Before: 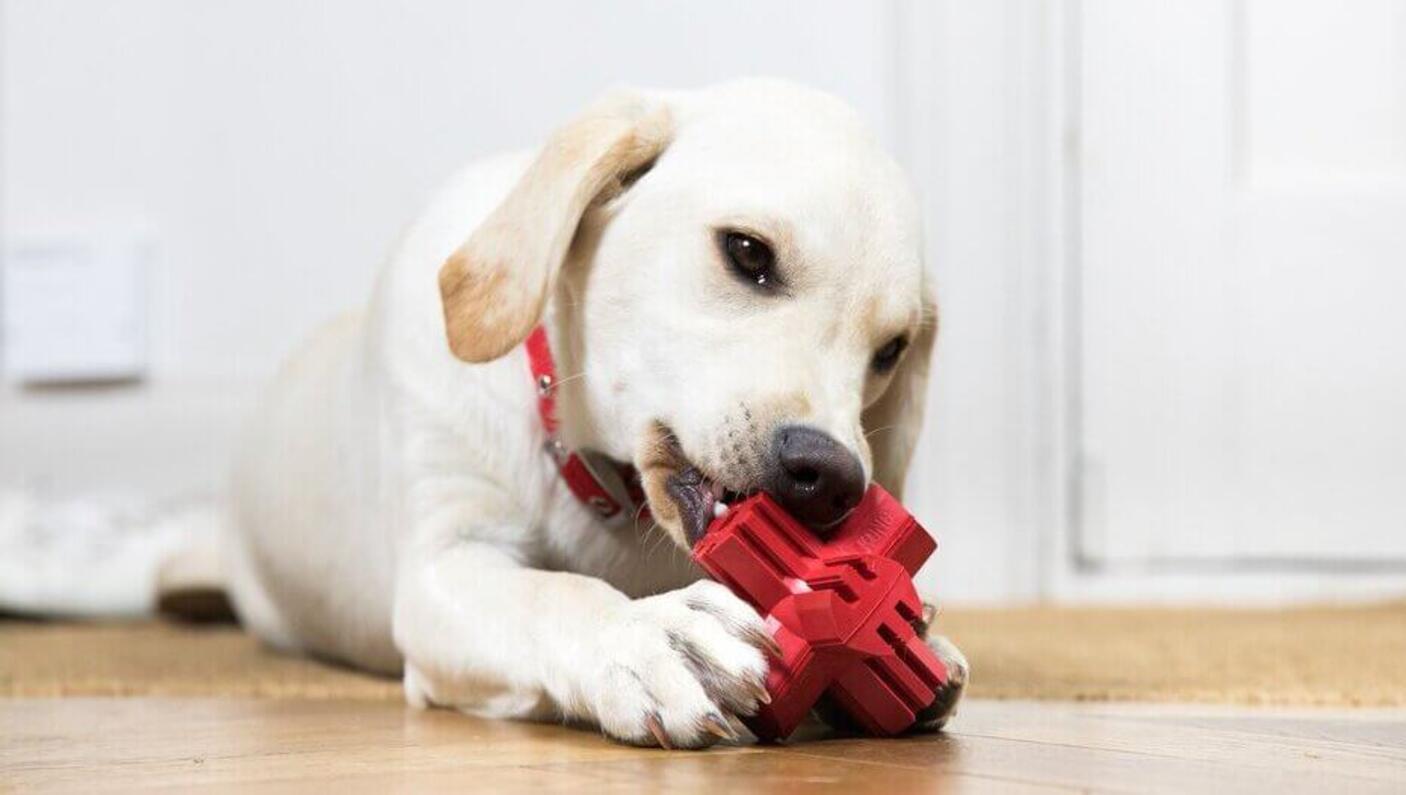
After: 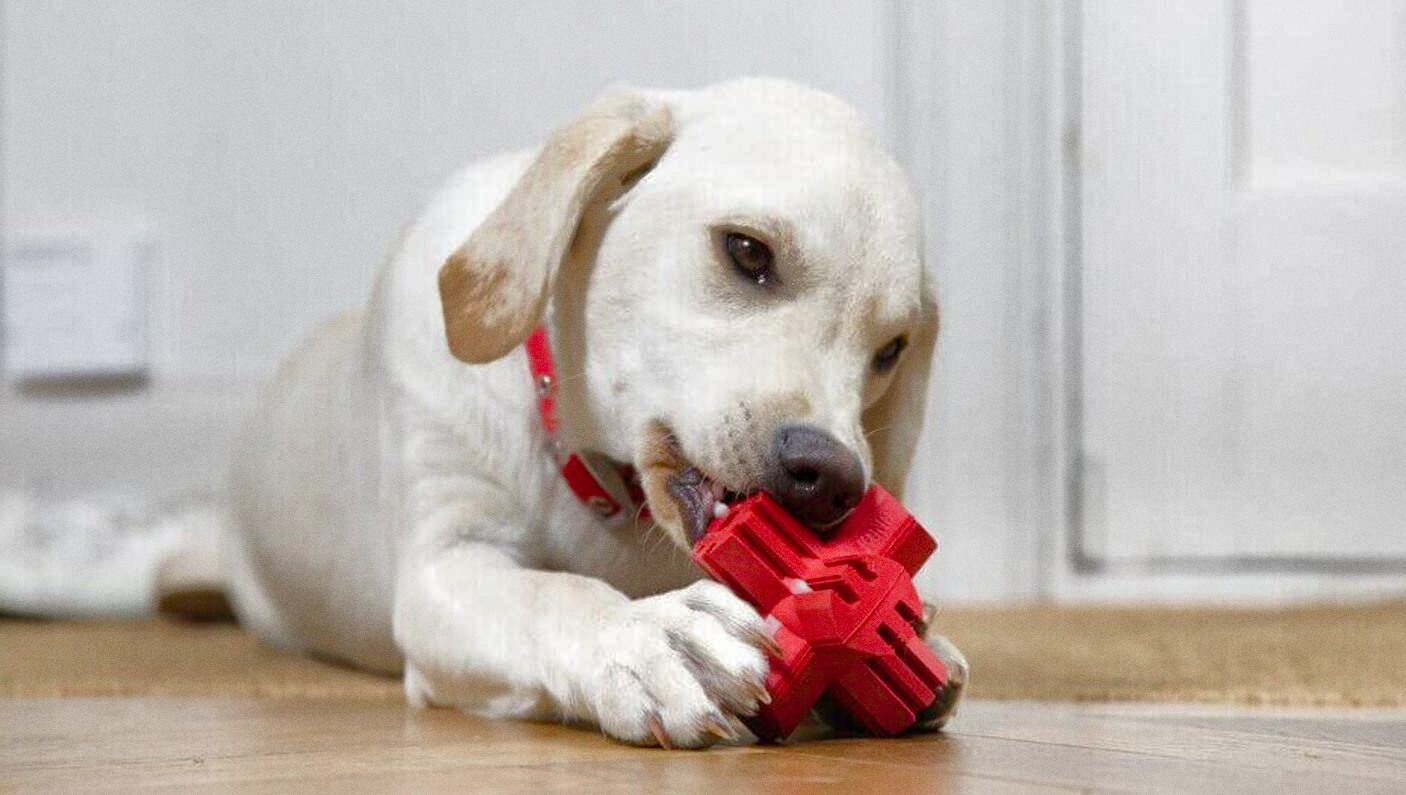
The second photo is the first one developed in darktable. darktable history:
color balance rgb: perceptual saturation grading › global saturation 20%, perceptual saturation grading › highlights -50%, perceptual saturation grading › shadows 30%
shadows and highlights: shadows 40, highlights -60
grain: on, module defaults
